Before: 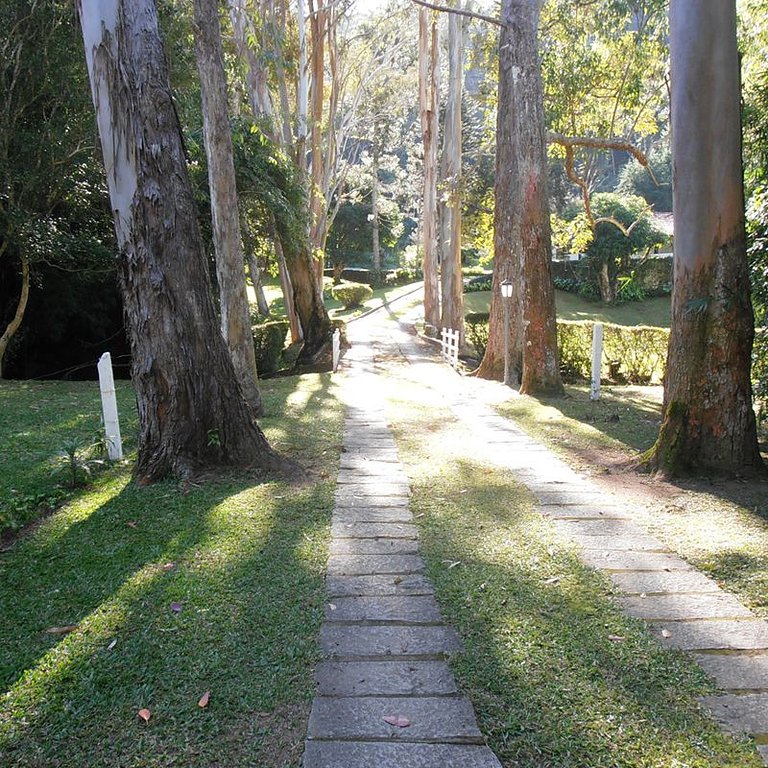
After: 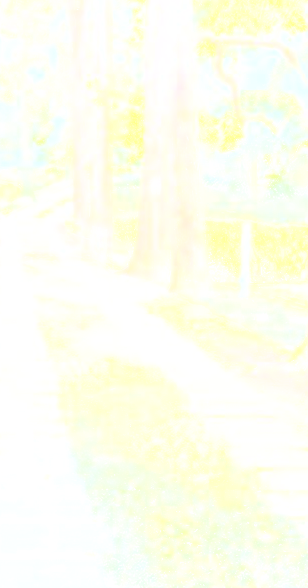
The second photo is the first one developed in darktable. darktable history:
crop: left 45.721%, top 13.393%, right 14.118%, bottom 10.01%
exposure: compensate highlight preservation false
filmic rgb: black relative exposure -5 EV, white relative exposure 3.5 EV, hardness 3.19, contrast 1.4, highlights saturation mix -30%
contrast brightness saturation: contrast 0.01, saturation -0.05
bloom: size 70%, threshold 25%, strength 70%
